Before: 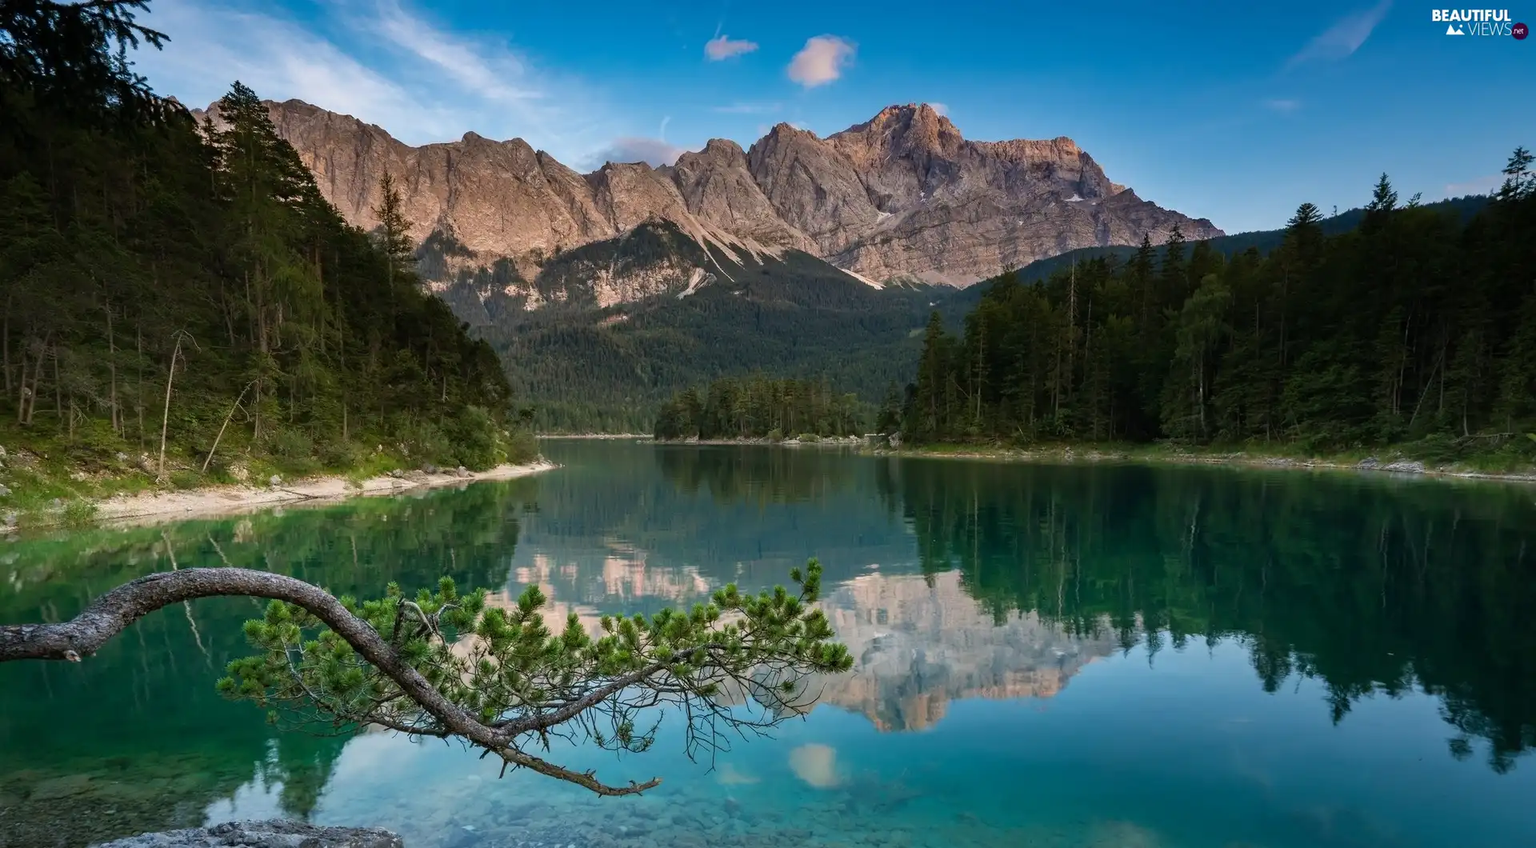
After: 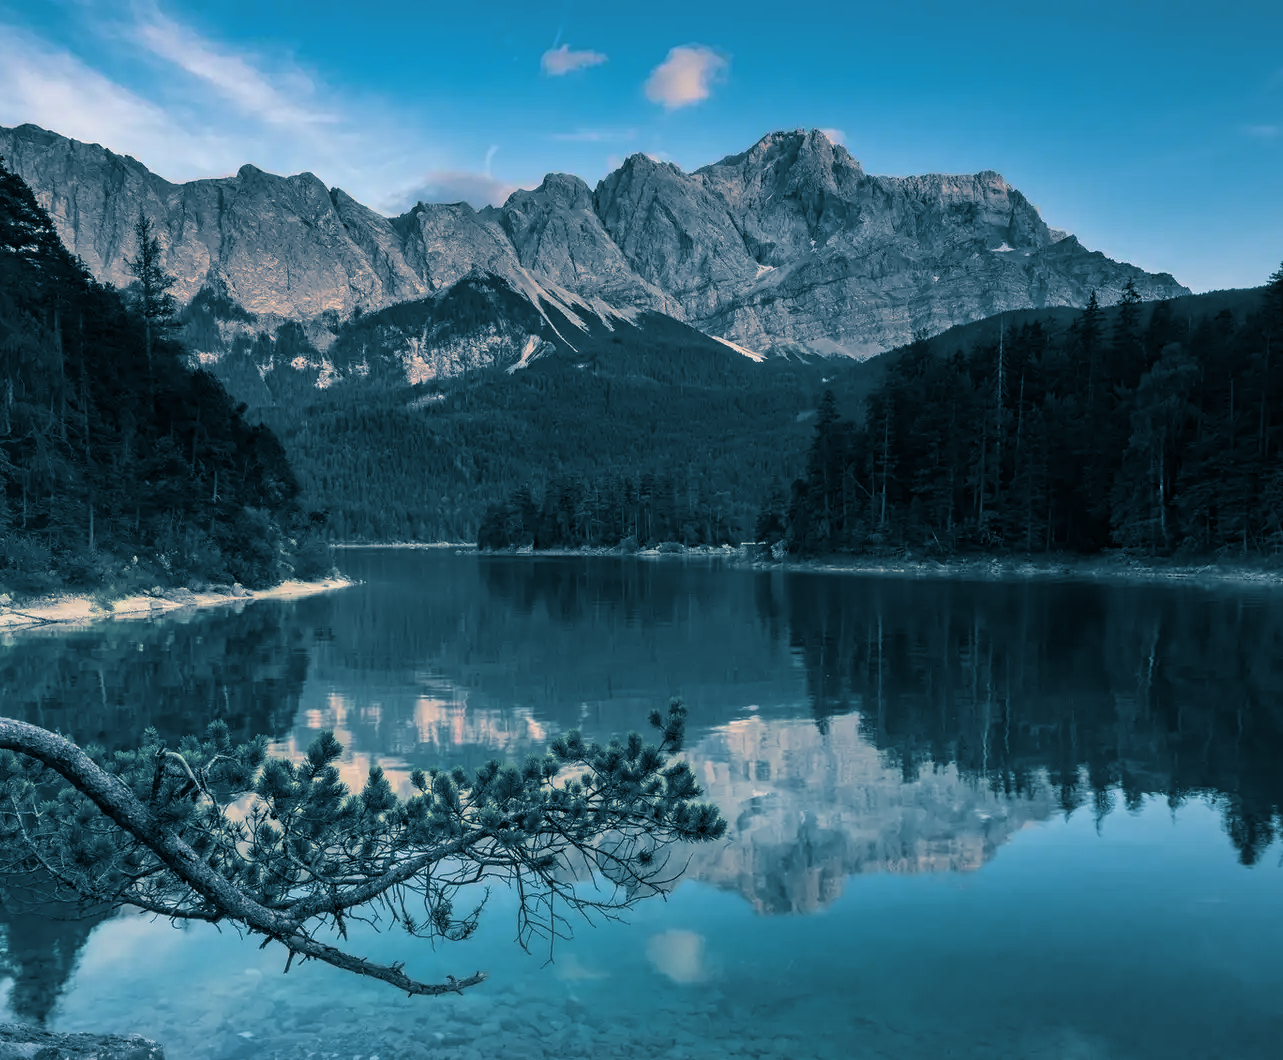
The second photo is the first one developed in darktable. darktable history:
split-toning: shadows › hue 212.4°, balance -70
crop and rotate: left 17.732%, right 15.423%
color balance rgb: perceptual saturation grading › global saturation 20%, perceptual saturation grading › highlights -25%, perceptual saturation grading › shadows 25%
